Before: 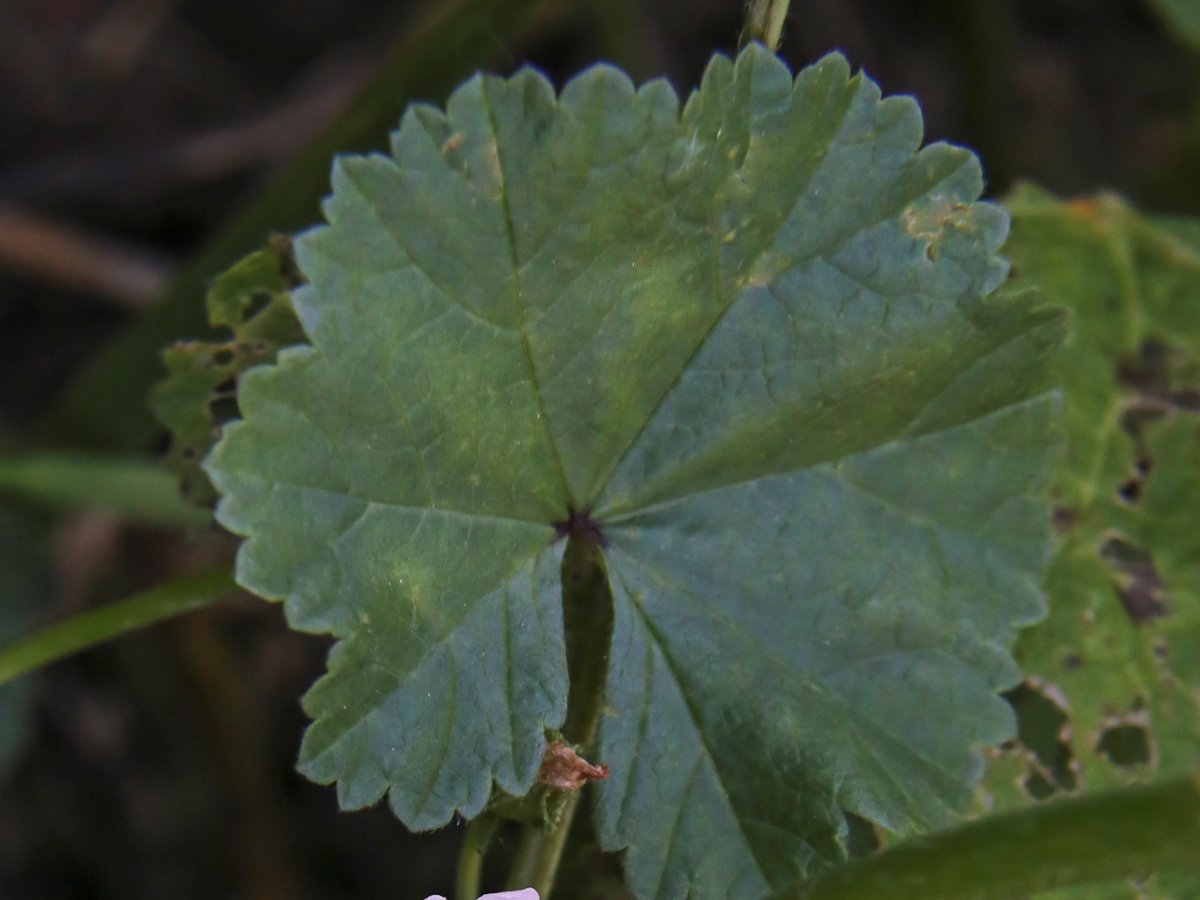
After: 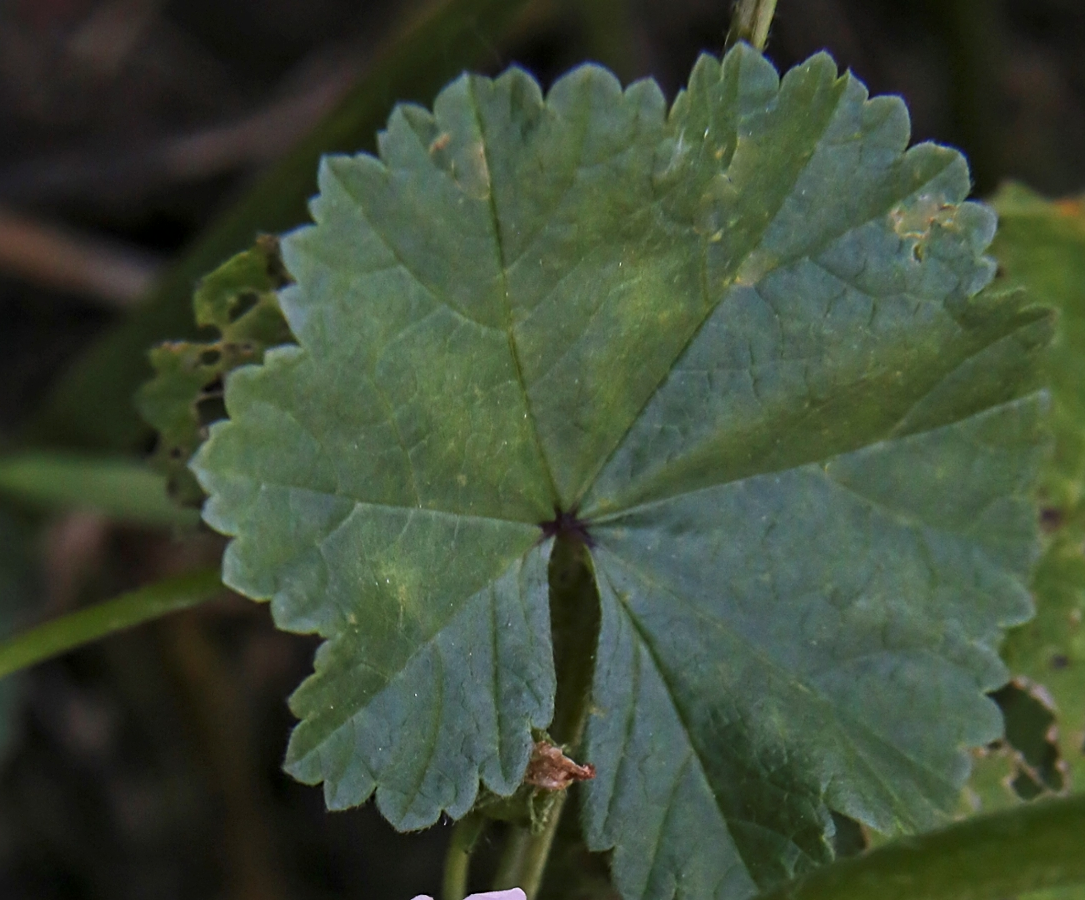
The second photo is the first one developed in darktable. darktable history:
tone equalizer: on, module defaults
crop and rotate: left 1.15%, right 8.402%
sharpen: on, module defaults
local contrast: mode bilateral grid, contrast 19, coarseness 50, detail 119%, midtone range 0.2
